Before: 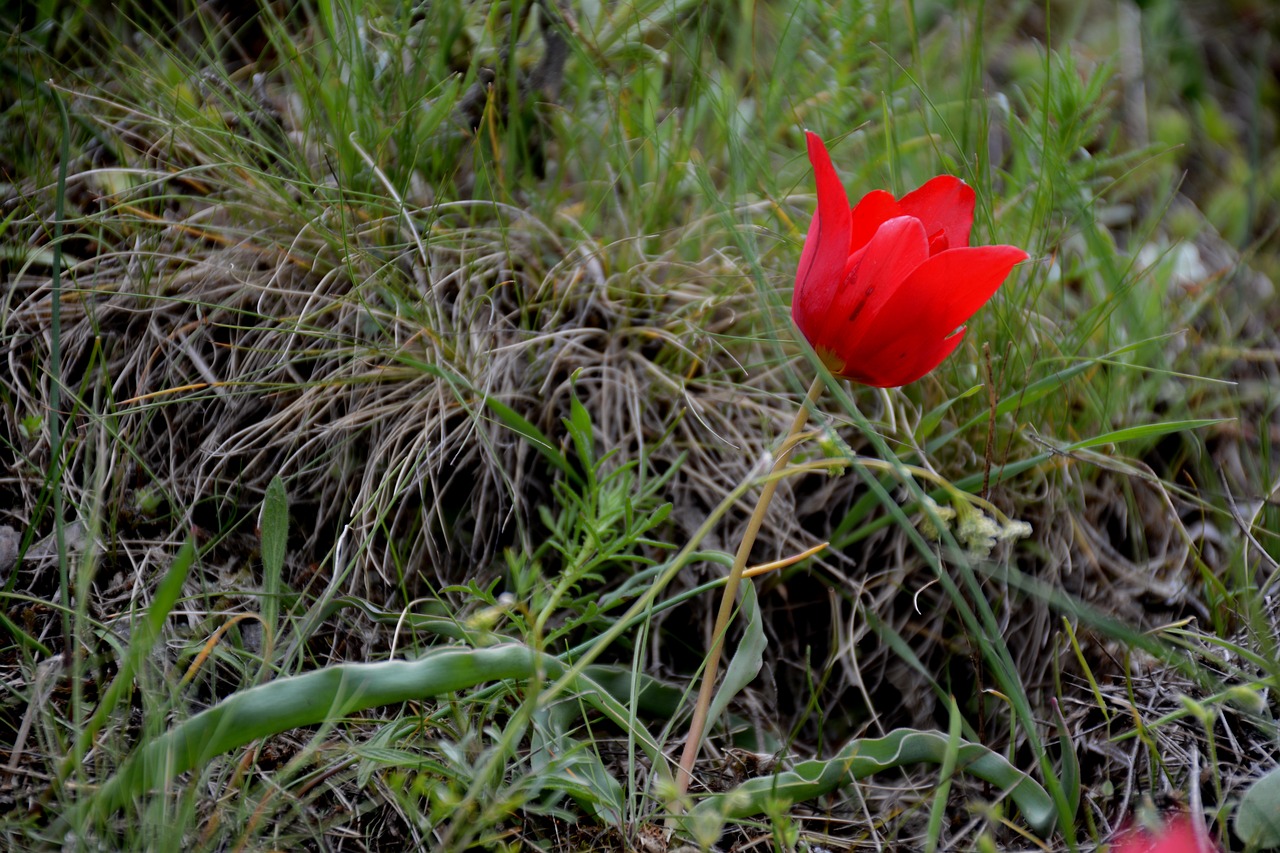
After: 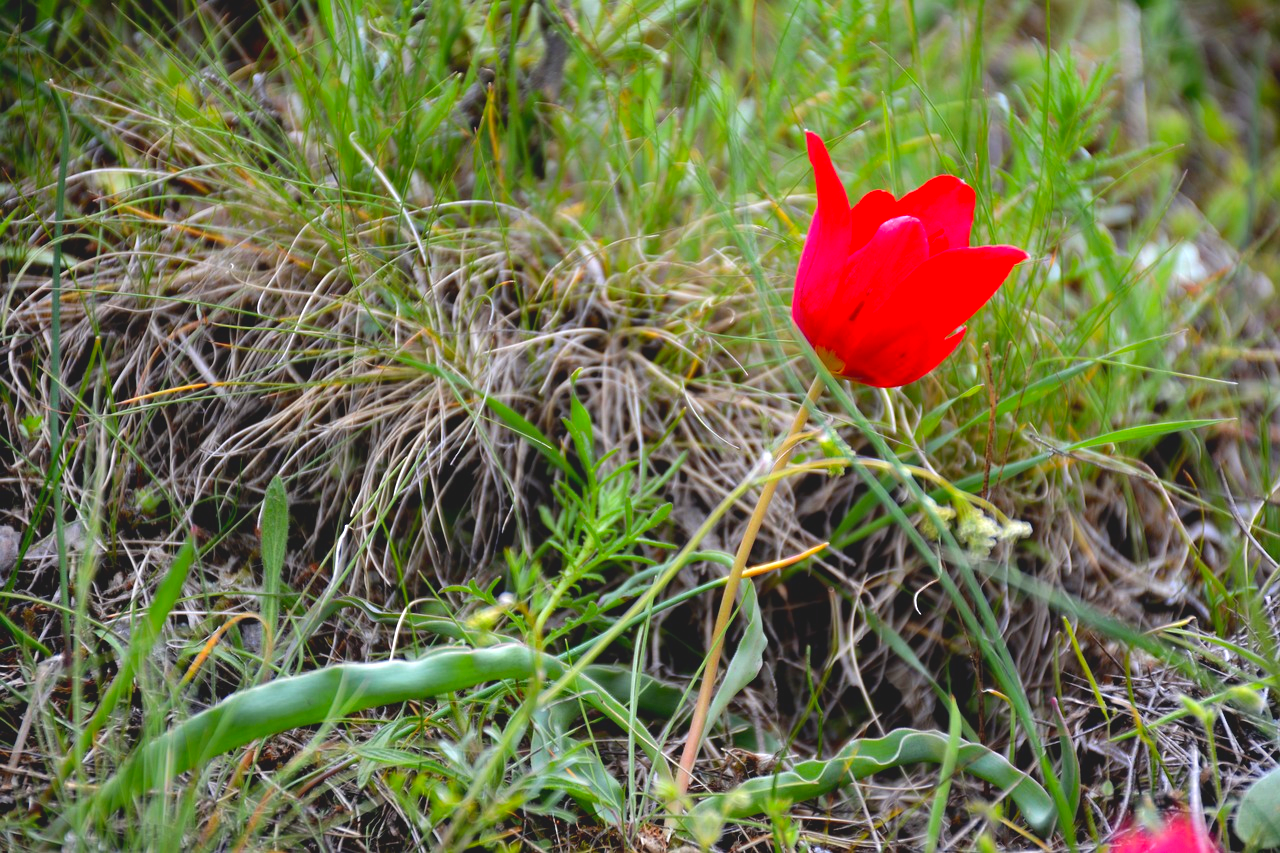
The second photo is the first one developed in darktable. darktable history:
exposure: black level correction 0, exposure 1.2 EV, compensate exposure bias true, compensate highlight preservation false
contrast brightness saturation: contrast -0.19, saturation 0.19
